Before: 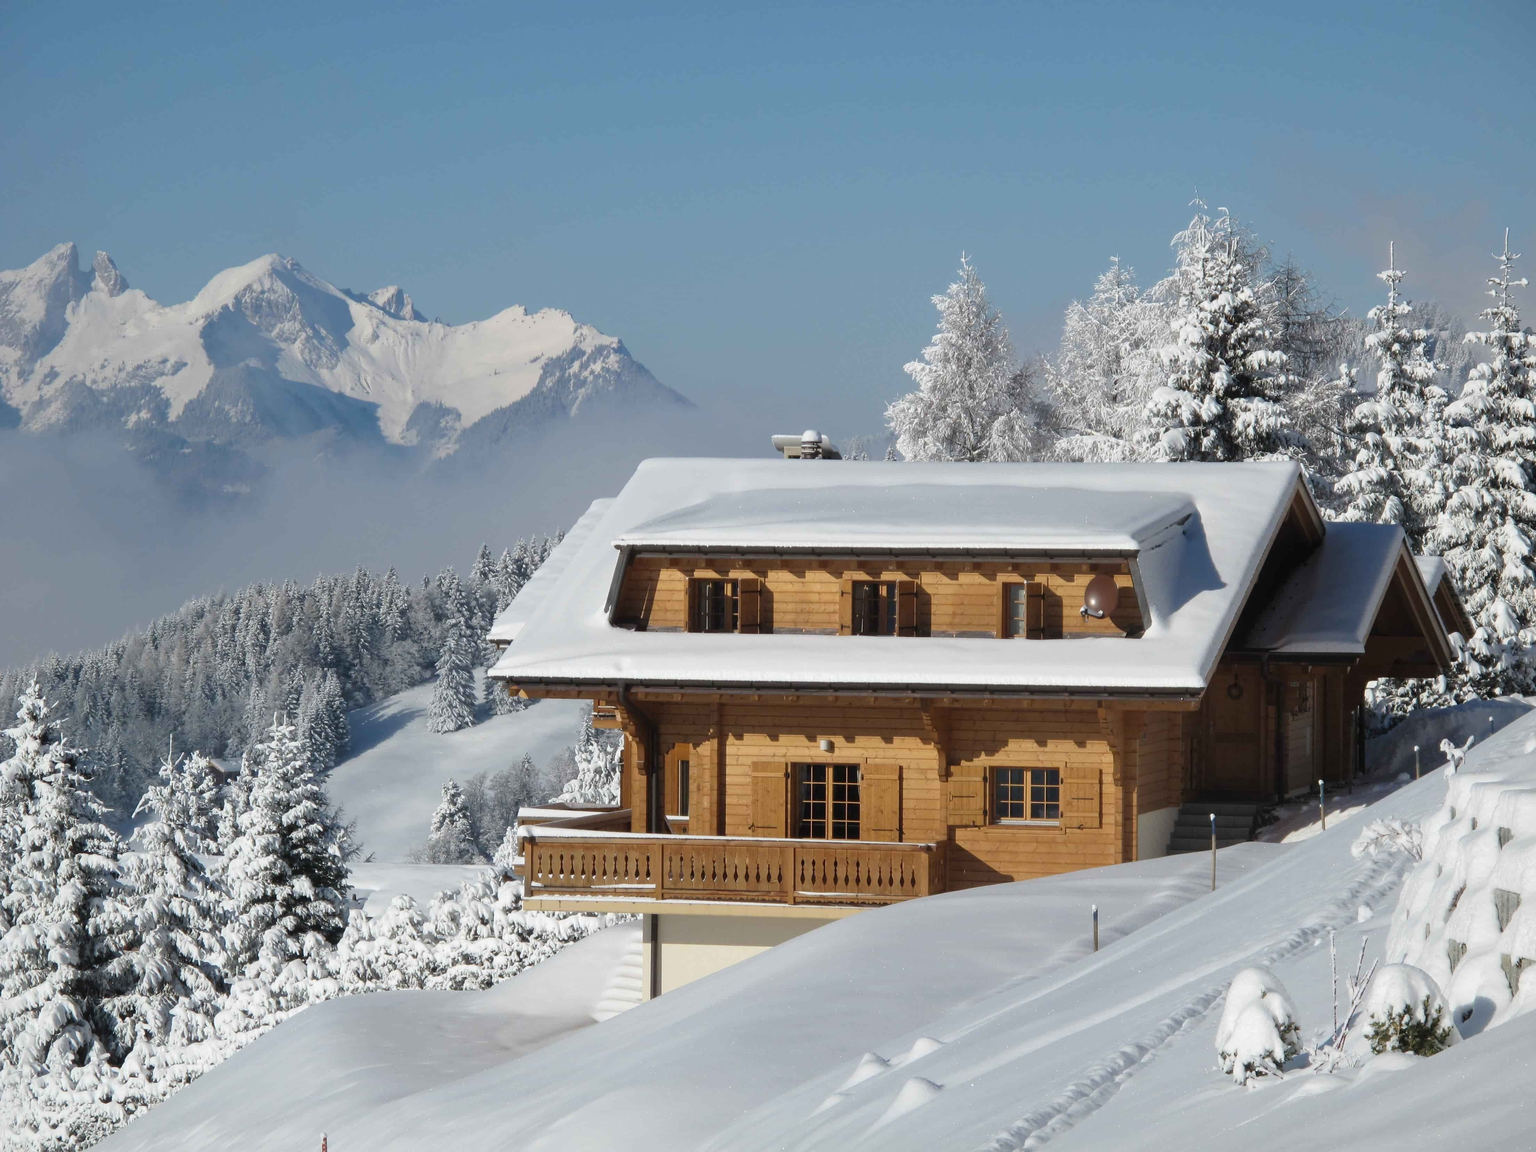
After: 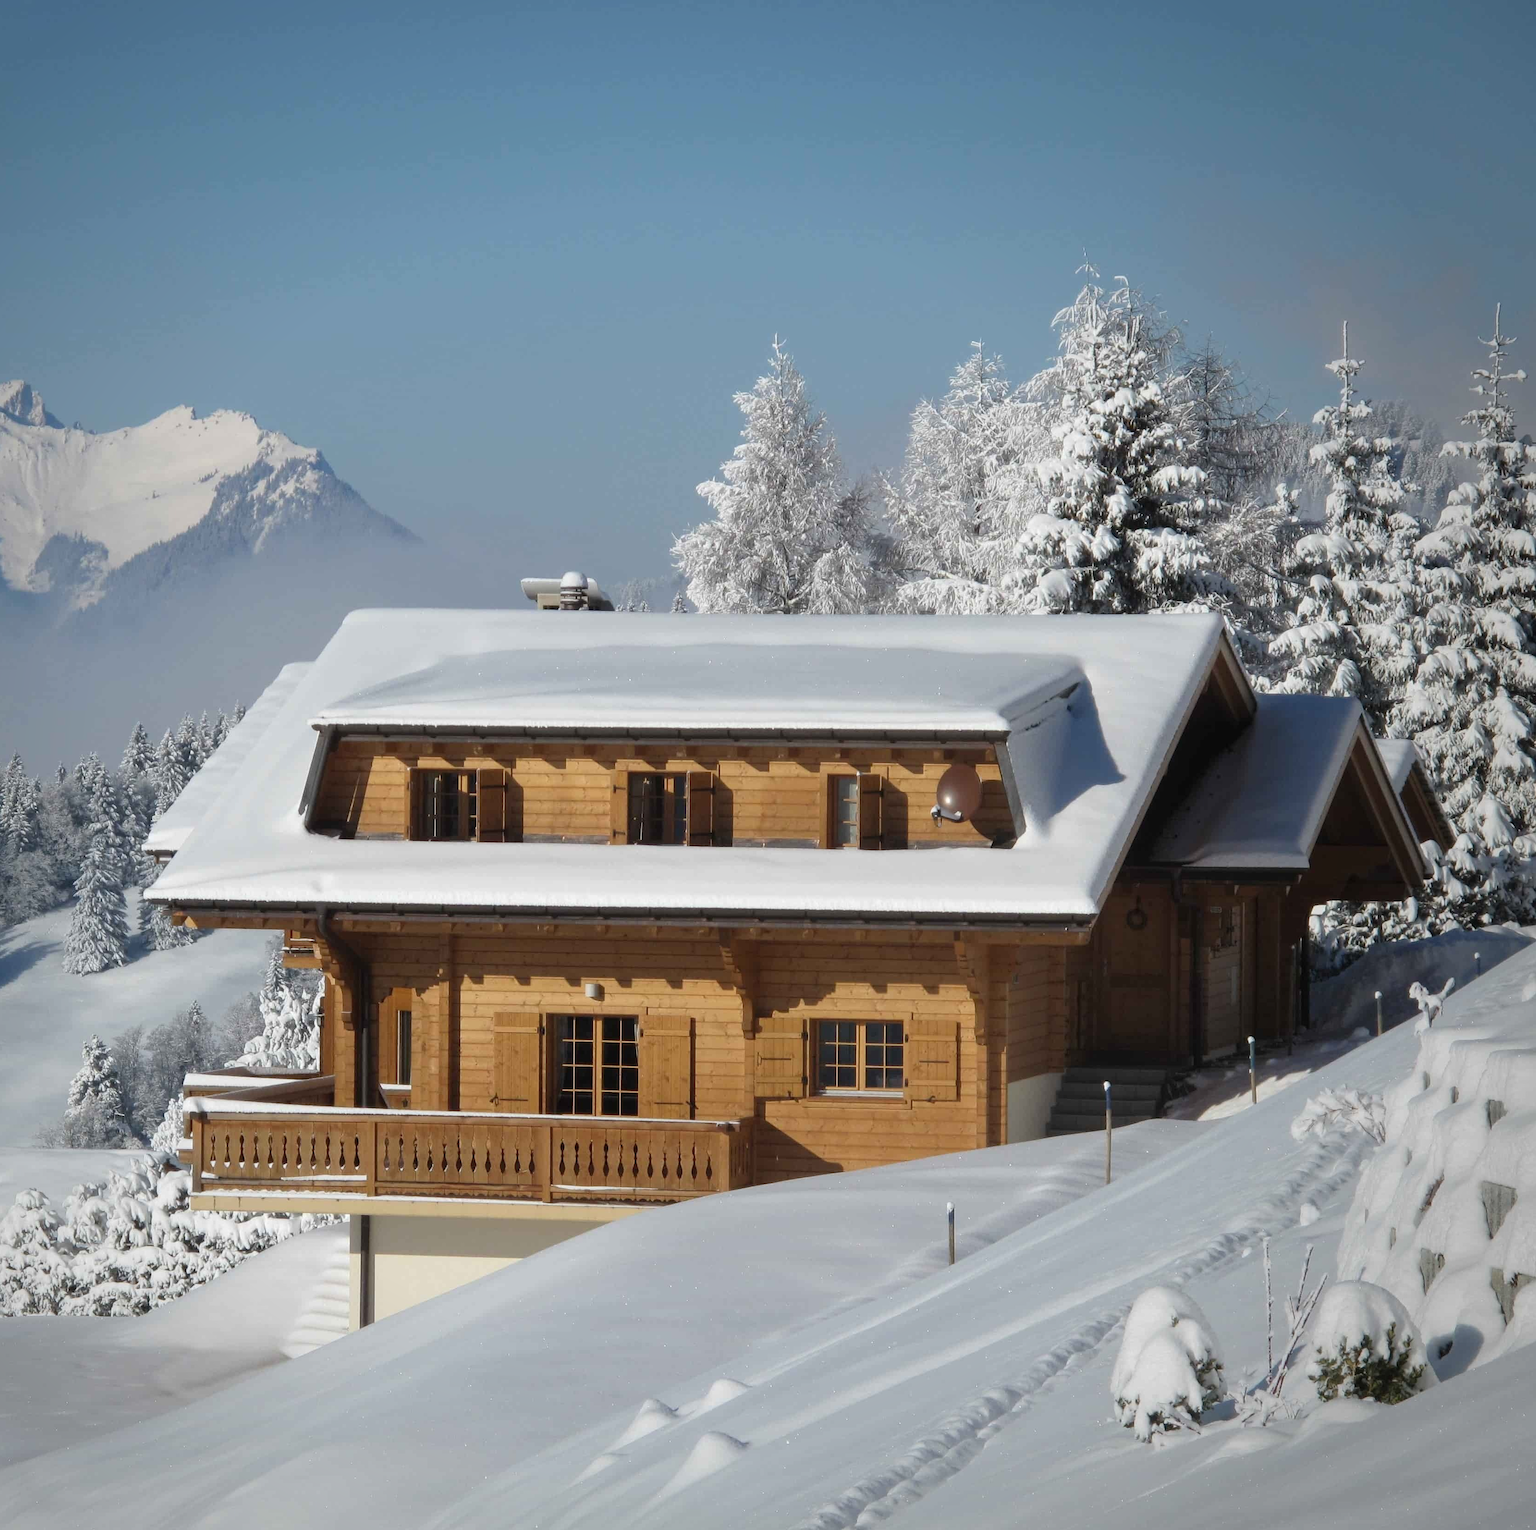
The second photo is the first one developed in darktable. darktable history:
crop and rotate: left 24.737%
vignetting: fall-off start 73.56%, brightness -0.386, saturation 0.016, center (-0.148, 0.012)
